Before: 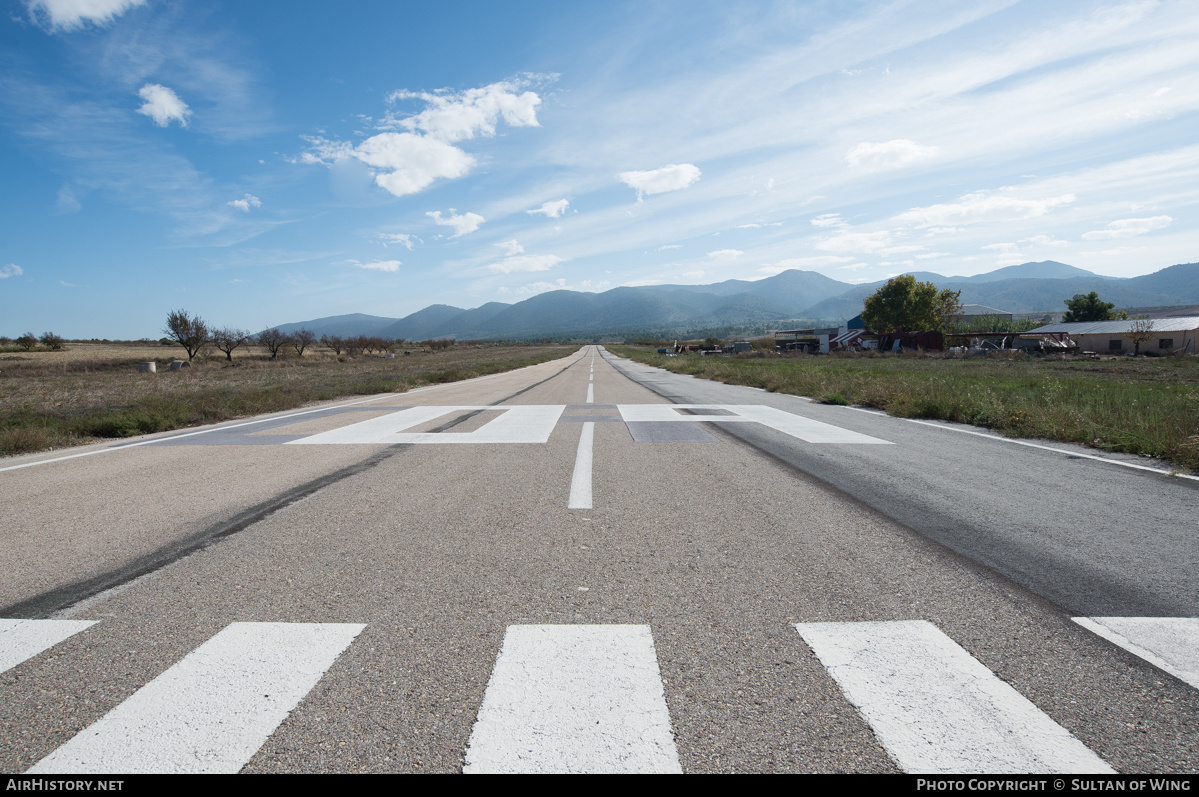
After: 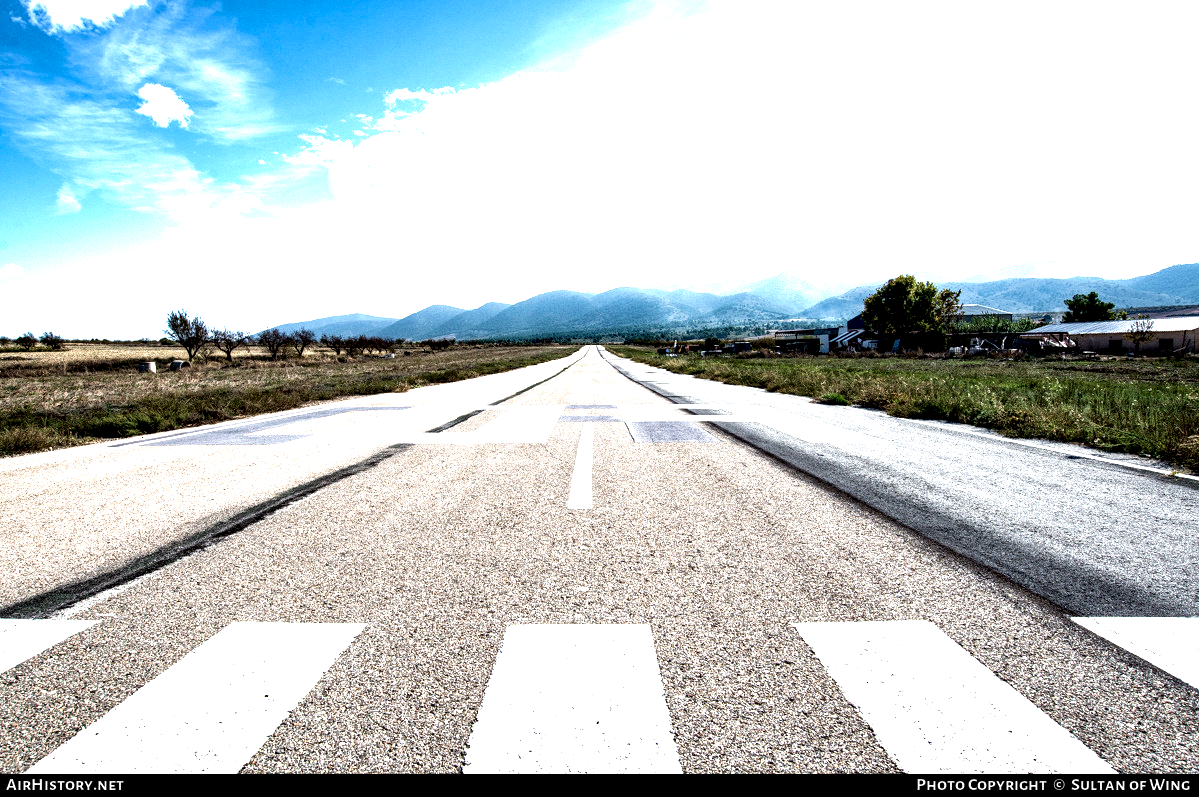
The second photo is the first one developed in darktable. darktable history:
exposure: black level correction 0, exposure 1.624 EV, compensate highlight preservation false
local contrast: shadows 180%, detail 225%
velvia: on, module defaults
haze removal: compatibility mode true, adaptive false
